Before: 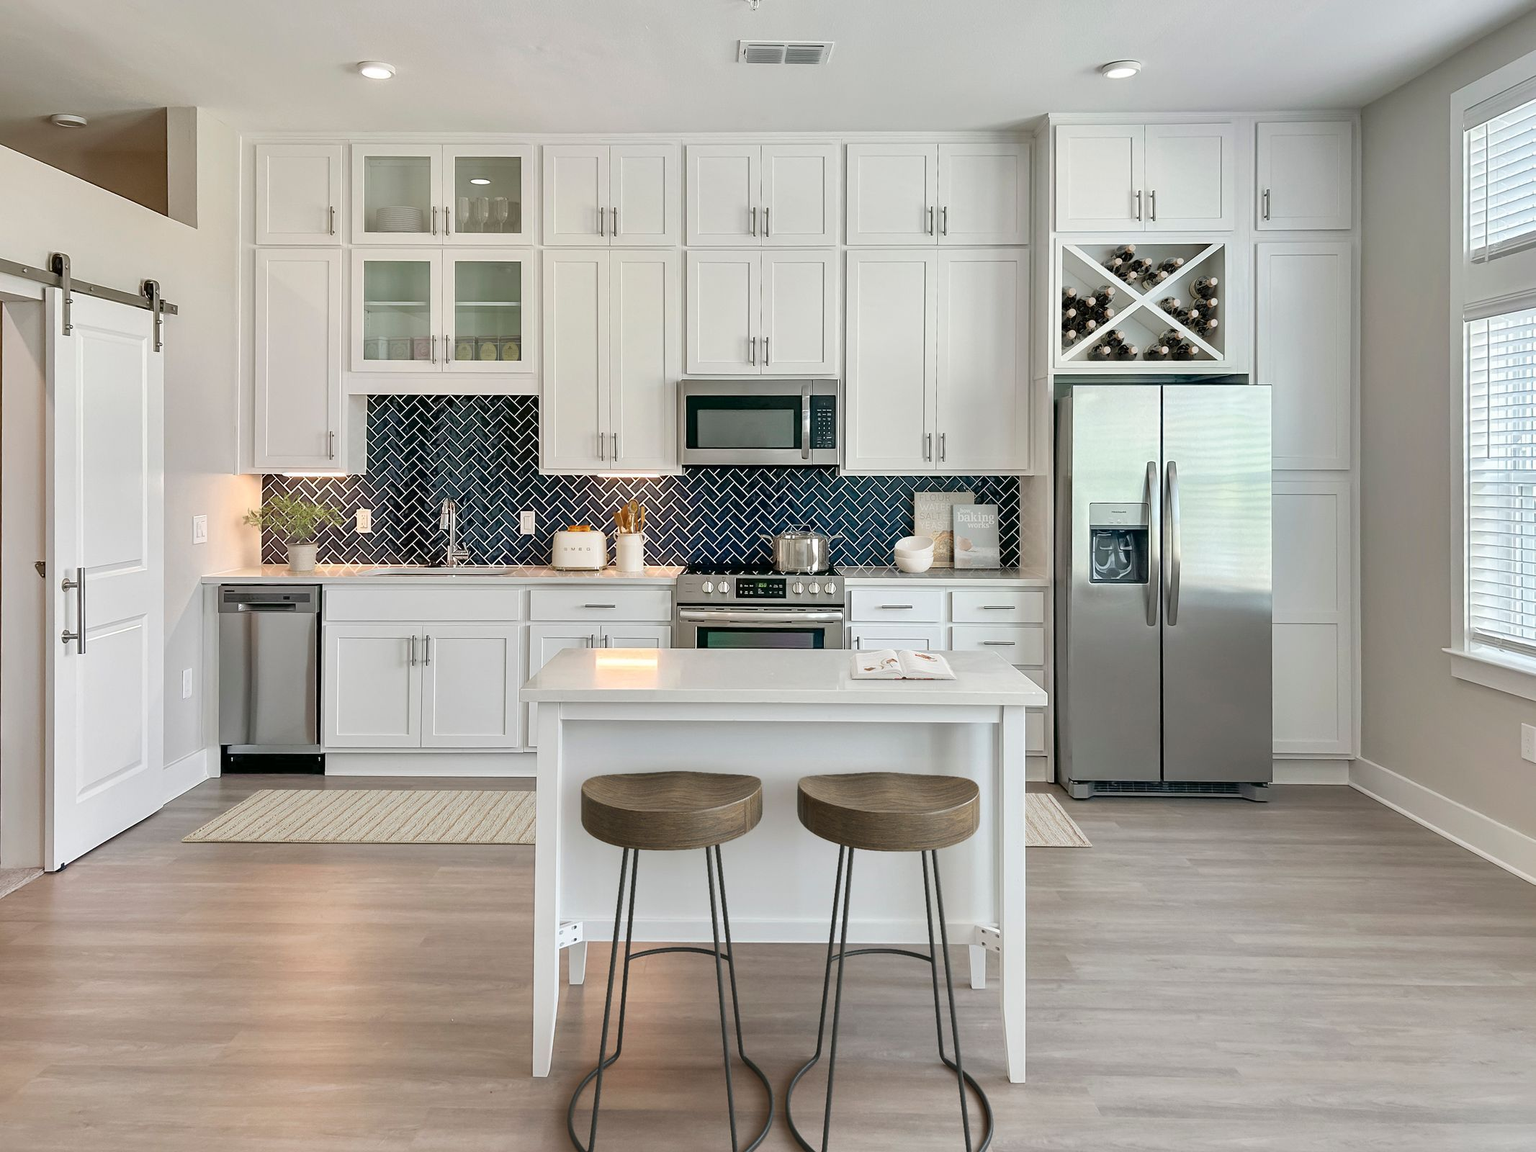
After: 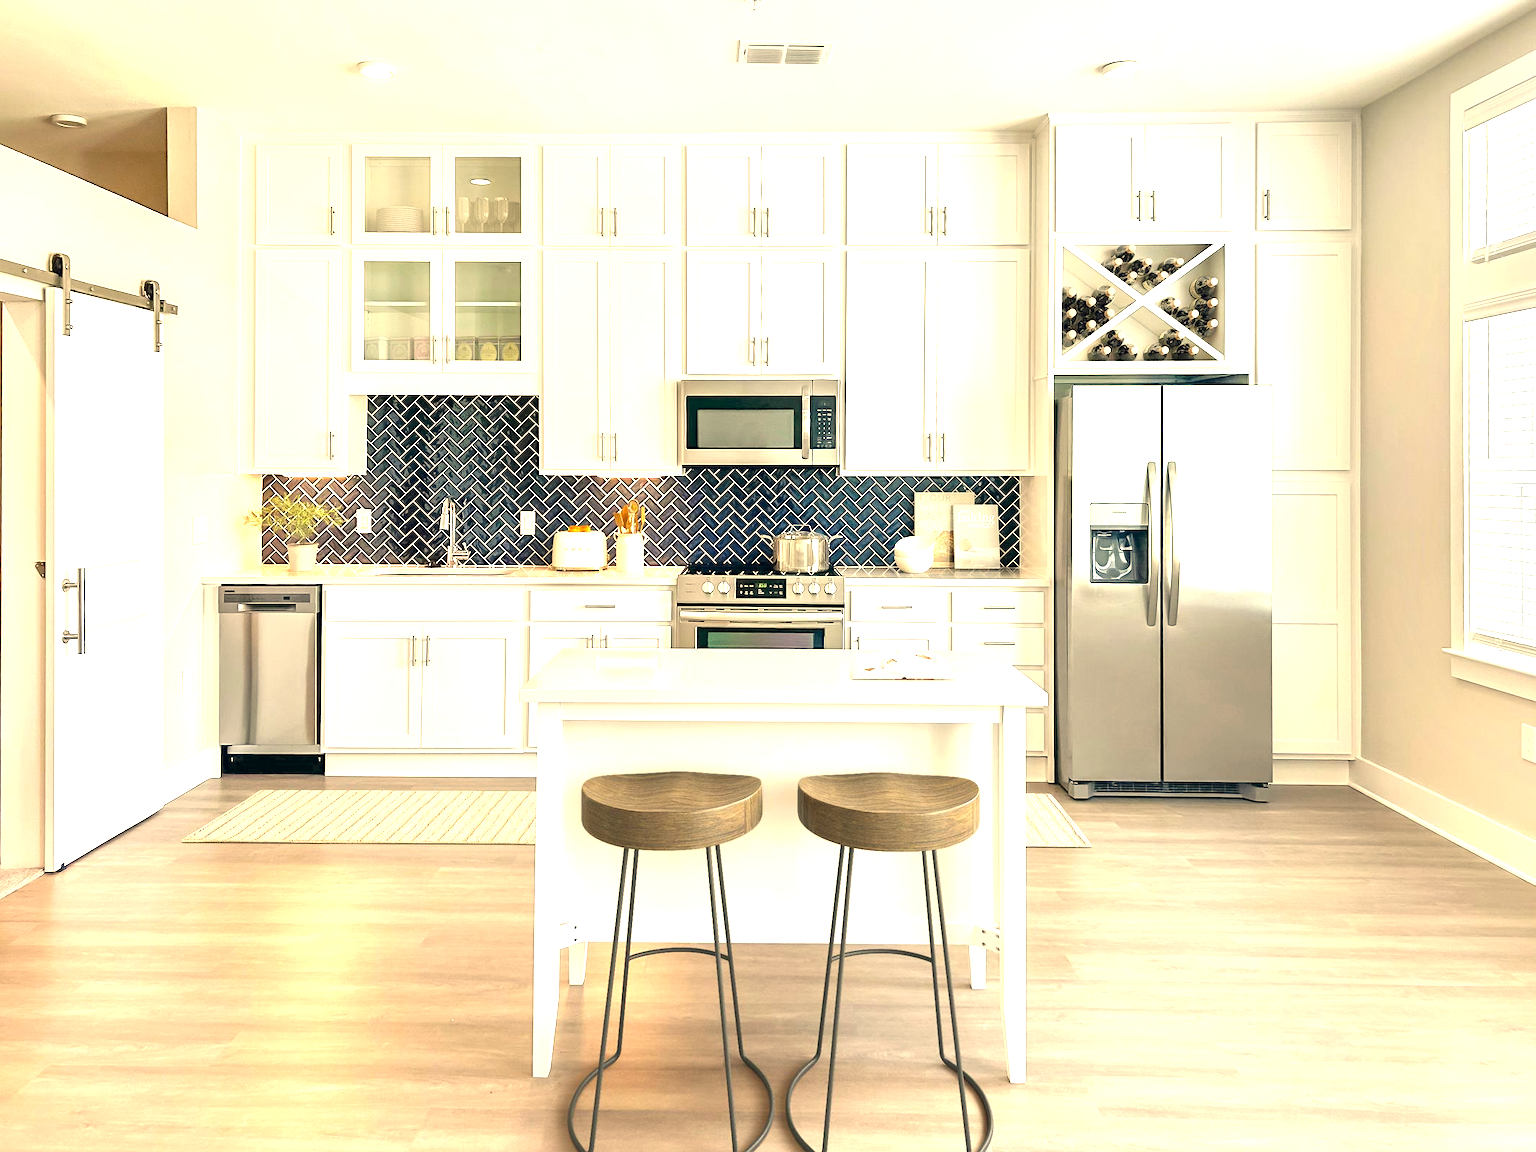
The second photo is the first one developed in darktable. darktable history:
exposure: black level correction 0, exposure 1.45 EV, compensate exposure bias true, compensate highlight preservation false
color correction: highlights a* 1.39, highlights b* 17.83
color balance rgb: shadows lift › hue 87.51°, highlights gain › chroma 1.62%, highlights gain › hue 55.1°, global offset › chroma 0.06%, global offset › hue 253.66°, linear chroma grading › global chroma 0.5%
